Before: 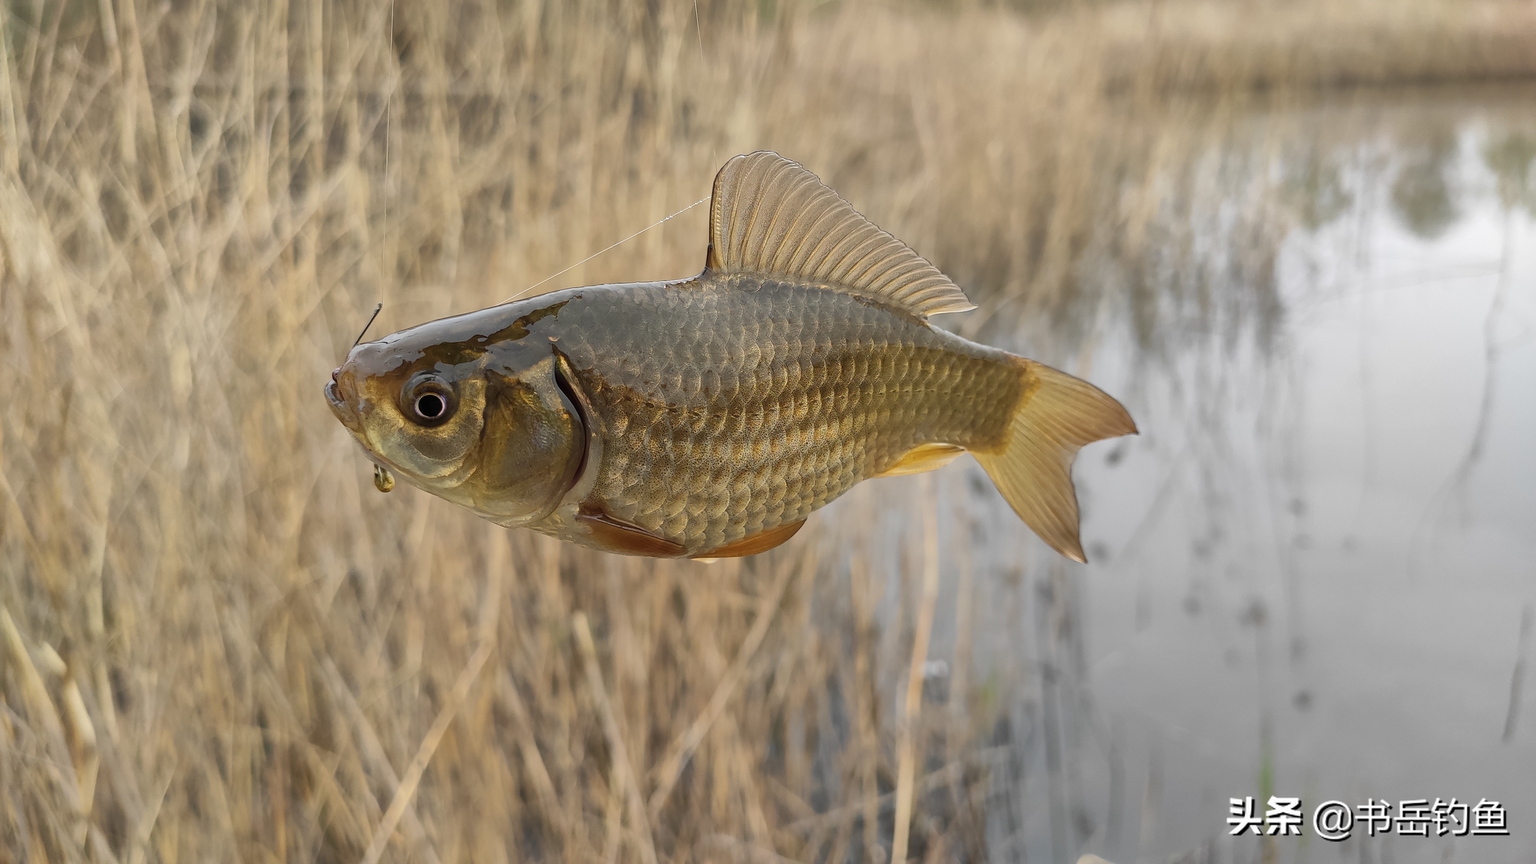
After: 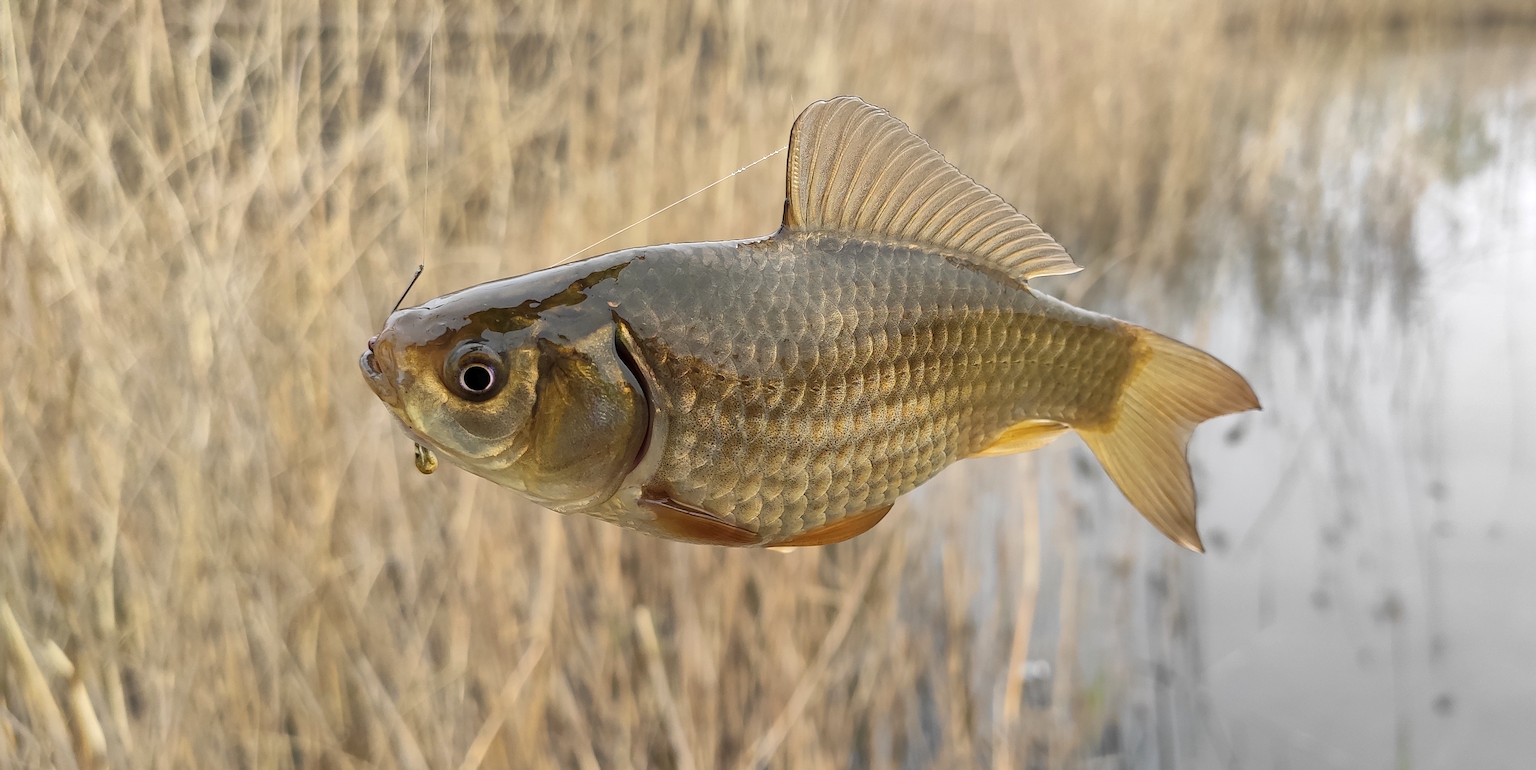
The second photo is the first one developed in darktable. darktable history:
crop: top 7.49%, right 9.717%, bottom 11.943%
exposure: black level correction 0.001, exposure 0.3 EV, compensate highlight preservation false
